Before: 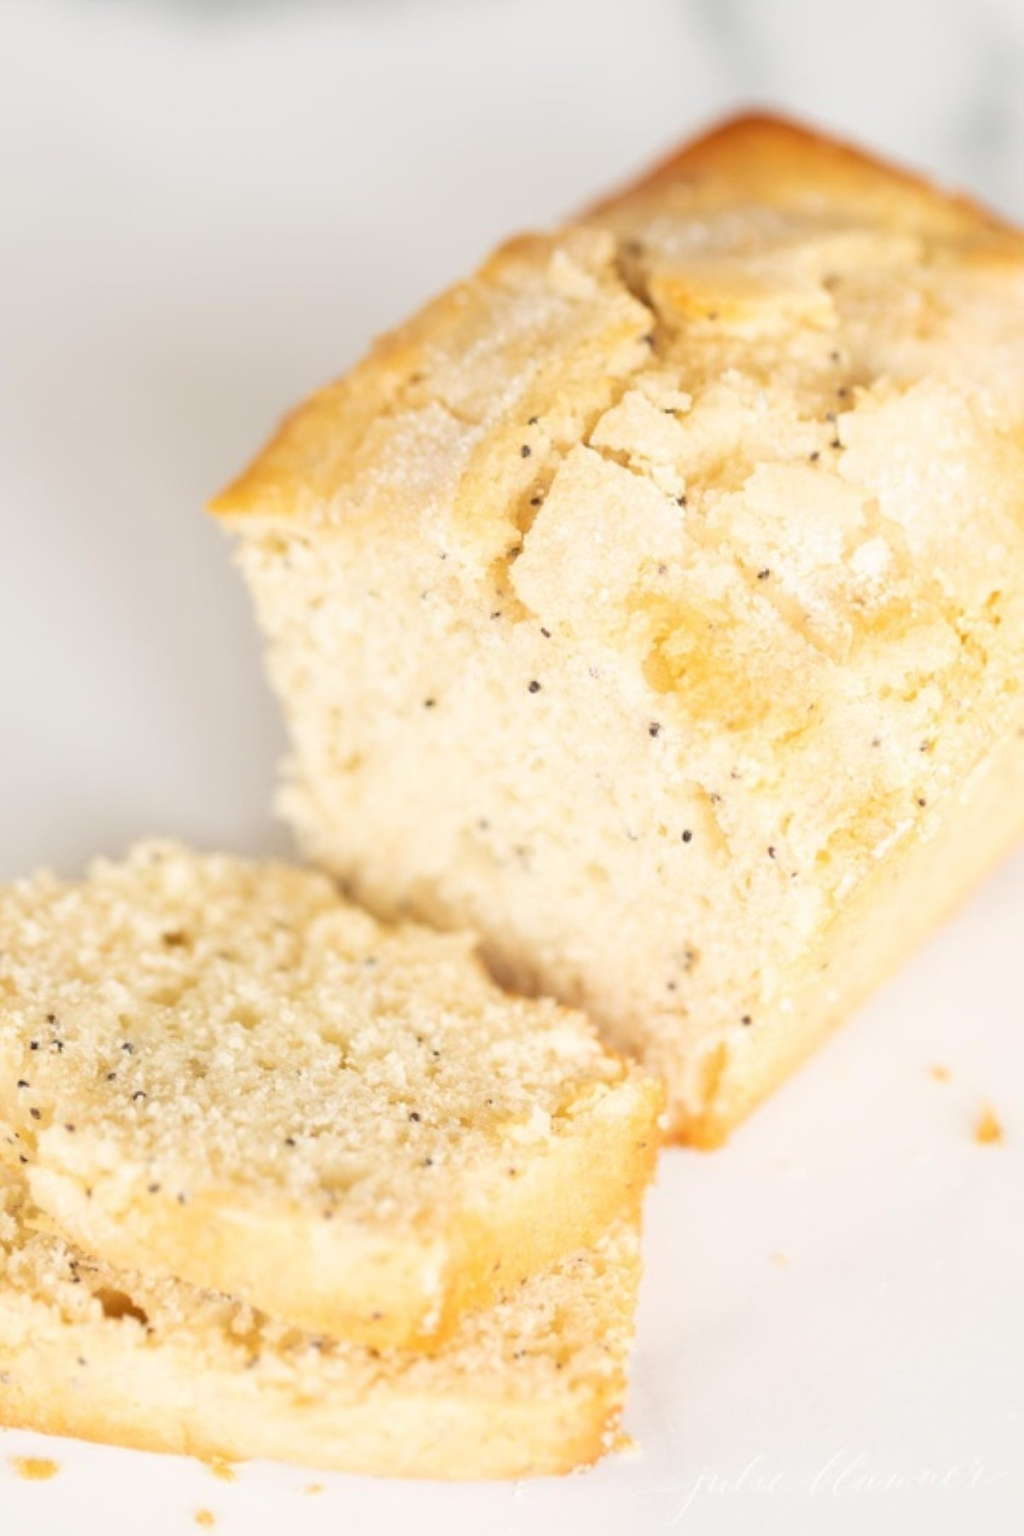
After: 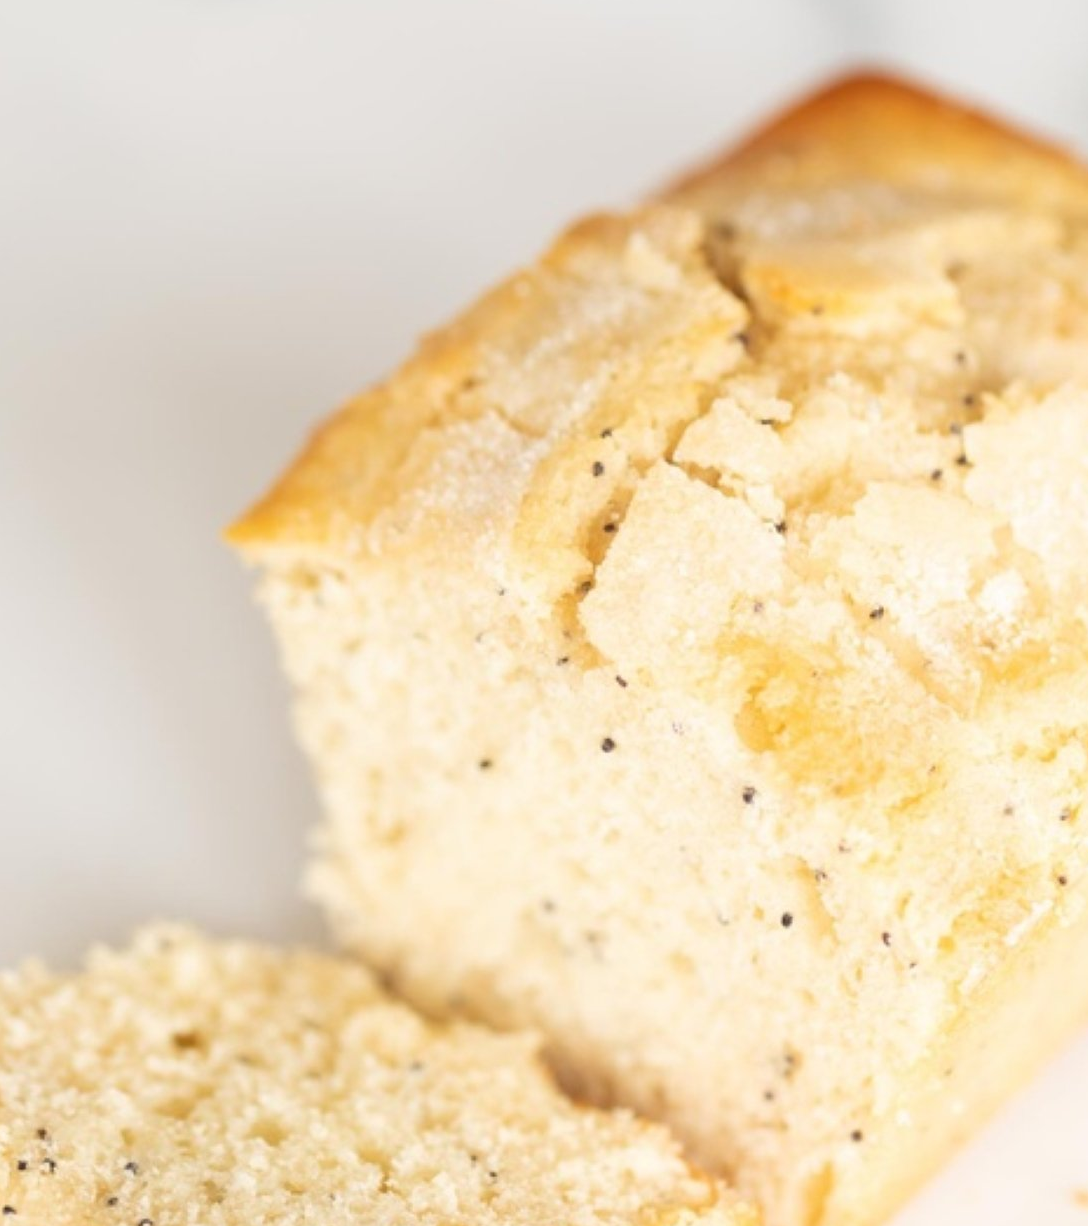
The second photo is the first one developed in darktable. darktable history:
crop: left 1.538%, top 3.353%, right 7.746%, bottom 28.502%
